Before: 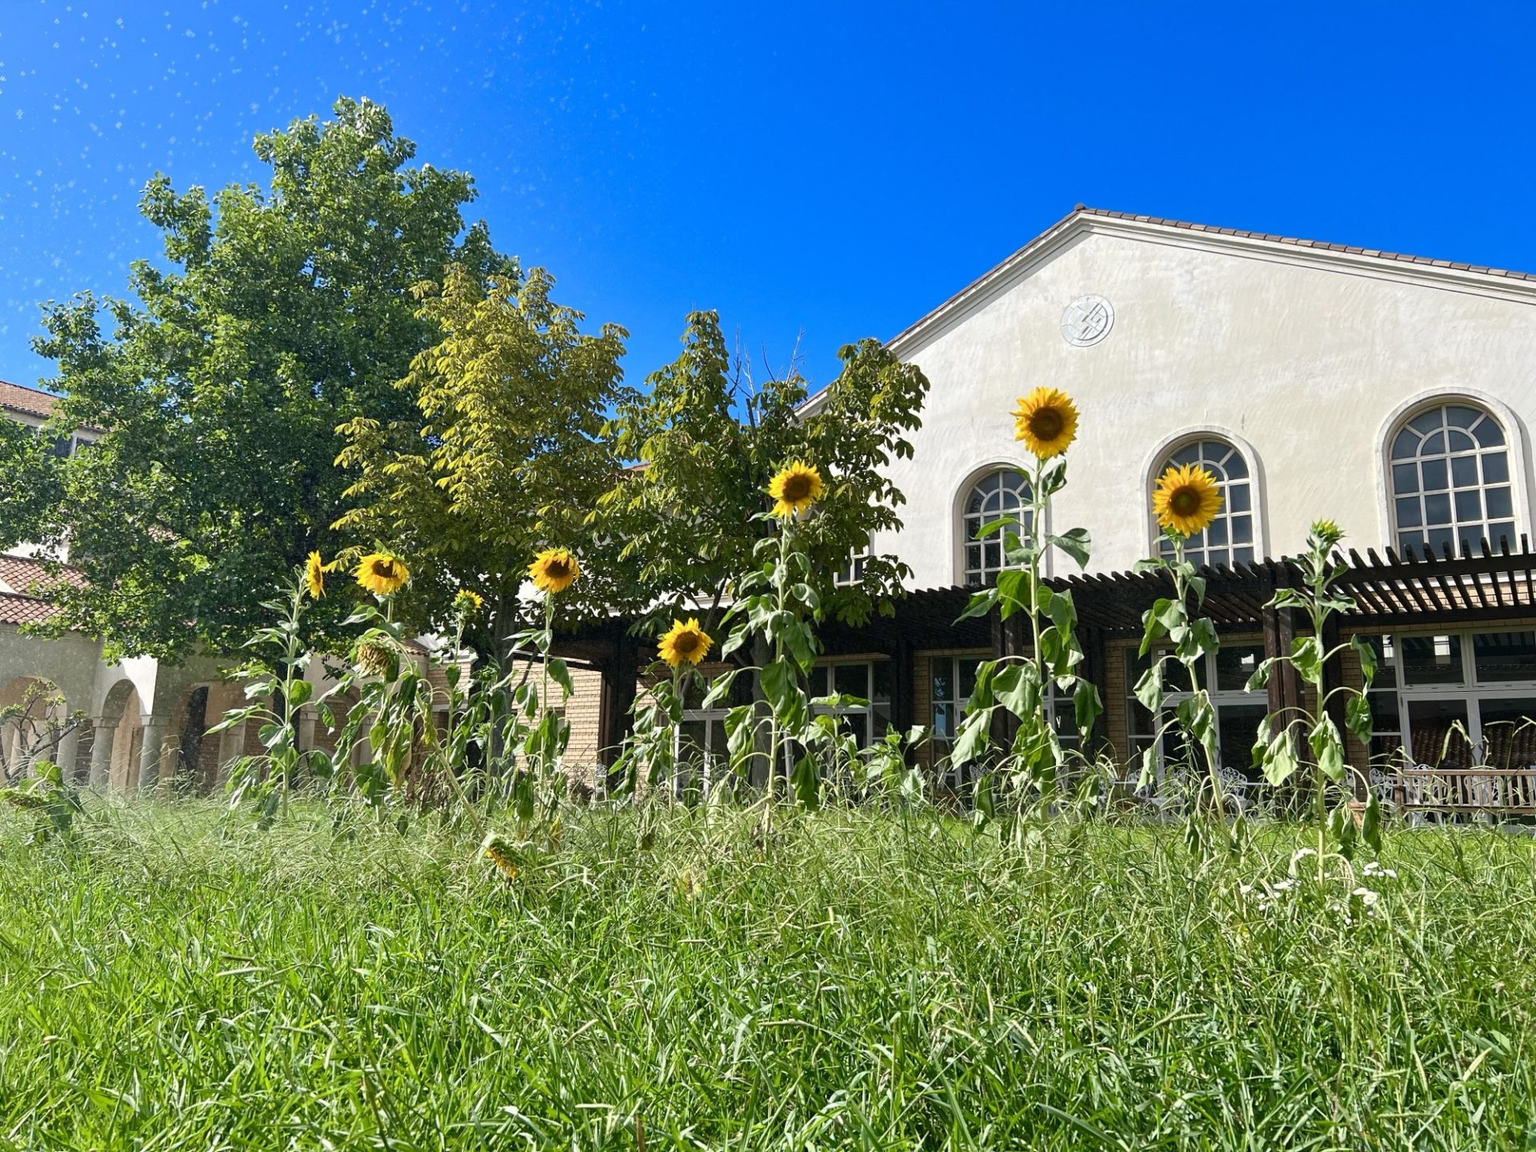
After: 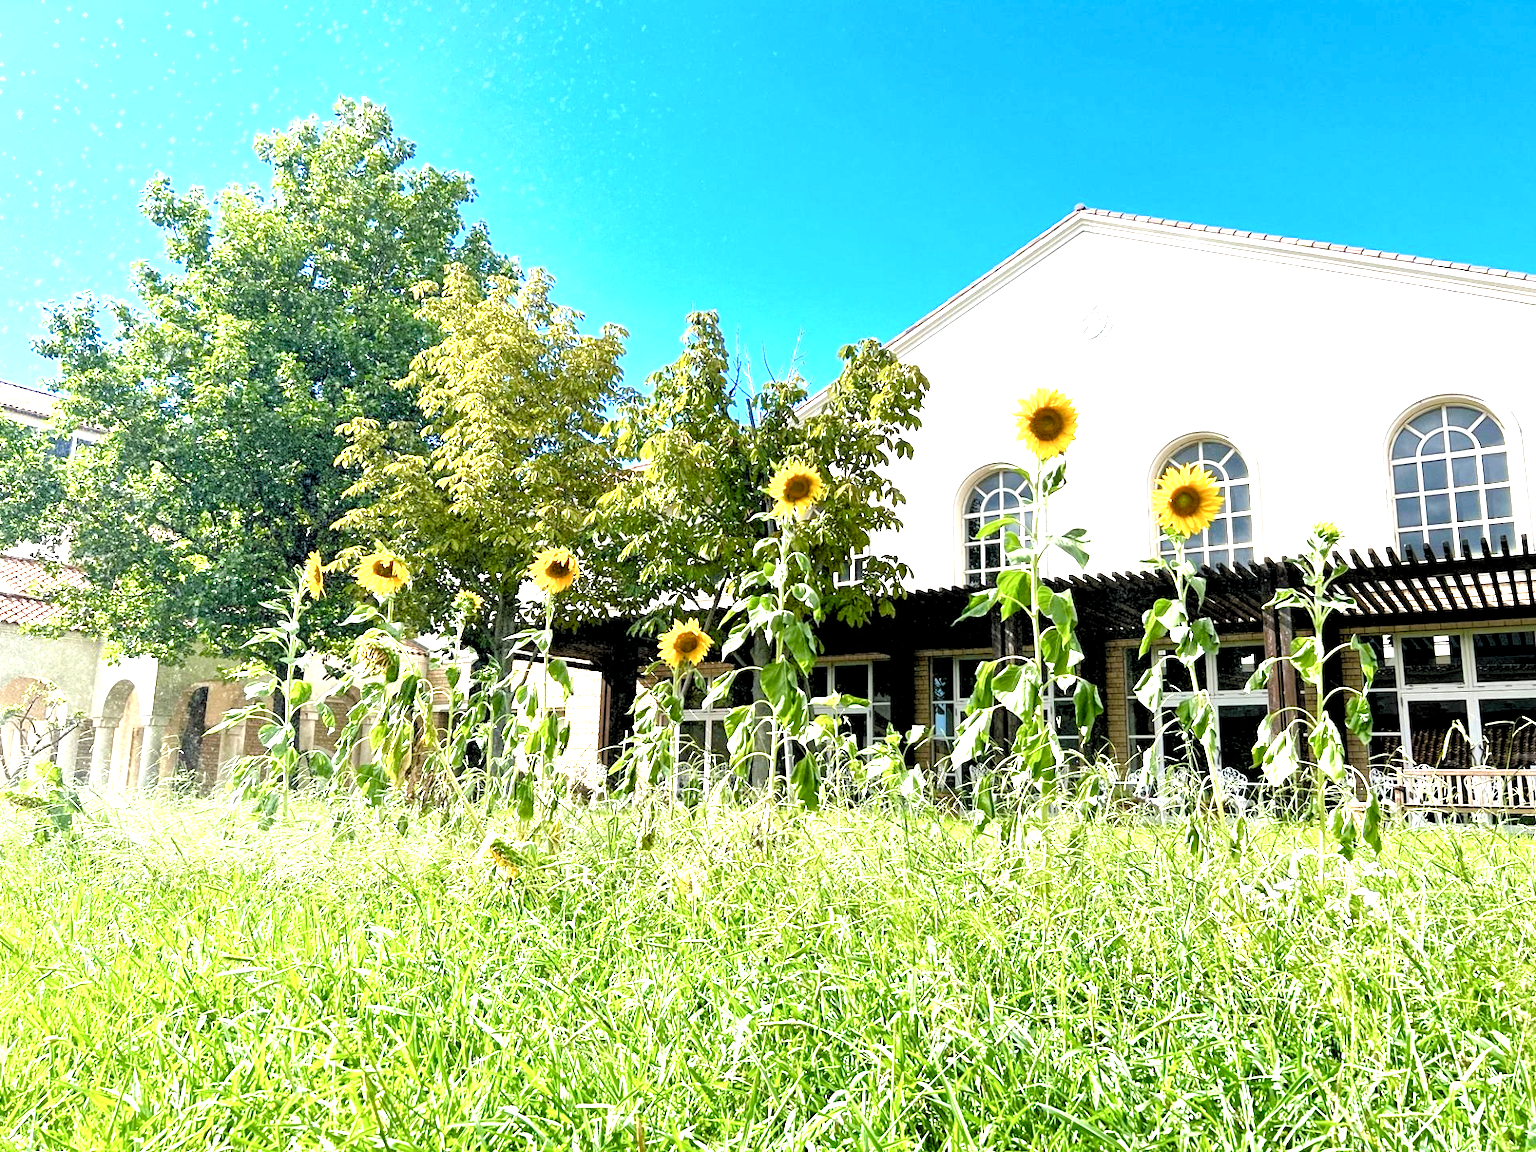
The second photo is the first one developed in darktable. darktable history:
color balance rgb: perceptual saturation grading › global saturation 20%, perceptual saturation grading › highlights -25%, perceptual saturation grading › shadows 25%
exposure: black level correction 0.001, exposure 1.84 EV, compensate highlight preservation false
rgb levels: levels [[0.029, 0.461, 0.922], [0, 0.5, 1], [0, 0.5, 1]]
